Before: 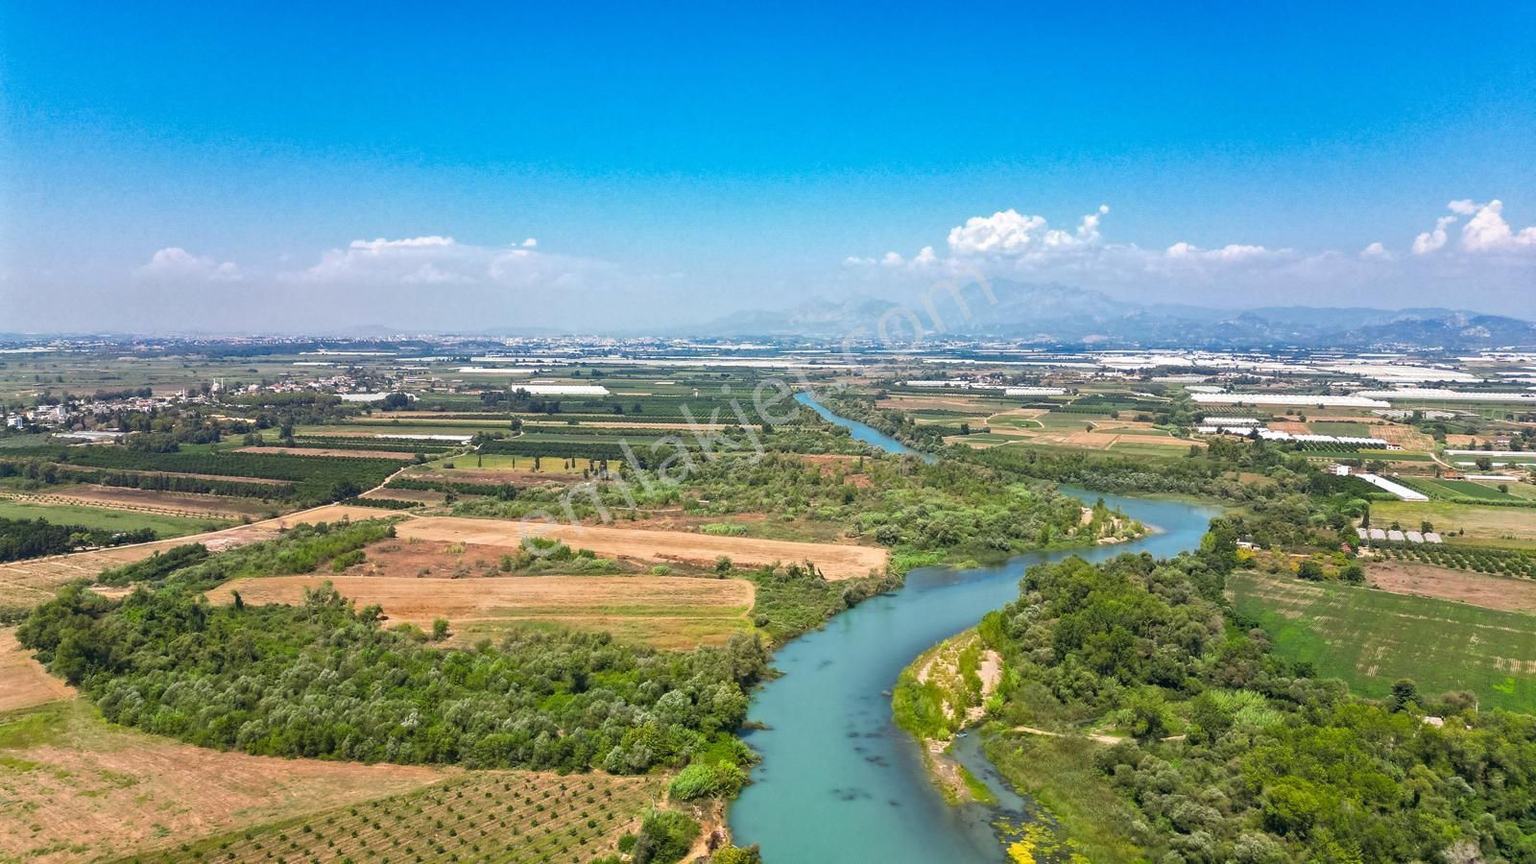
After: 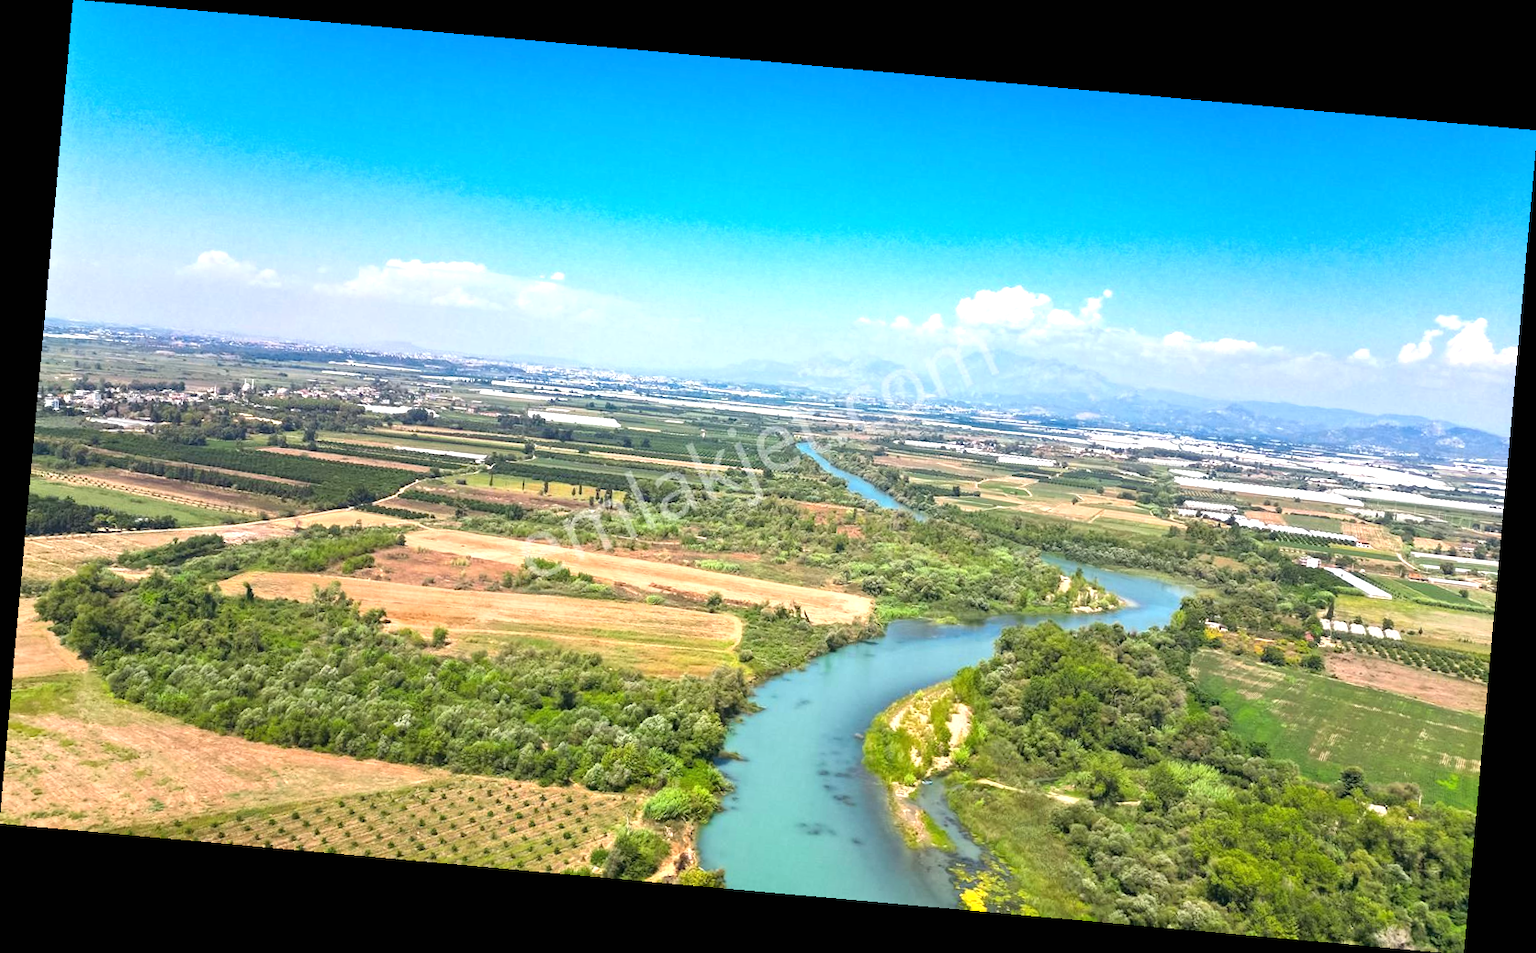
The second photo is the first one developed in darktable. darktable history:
rotate and perspective: rotation 5.12°, automatic cropping off
exposure: black level correction 0, exposure 0.7 EV, compensate exposure bias true, compensate highlight preservation false
